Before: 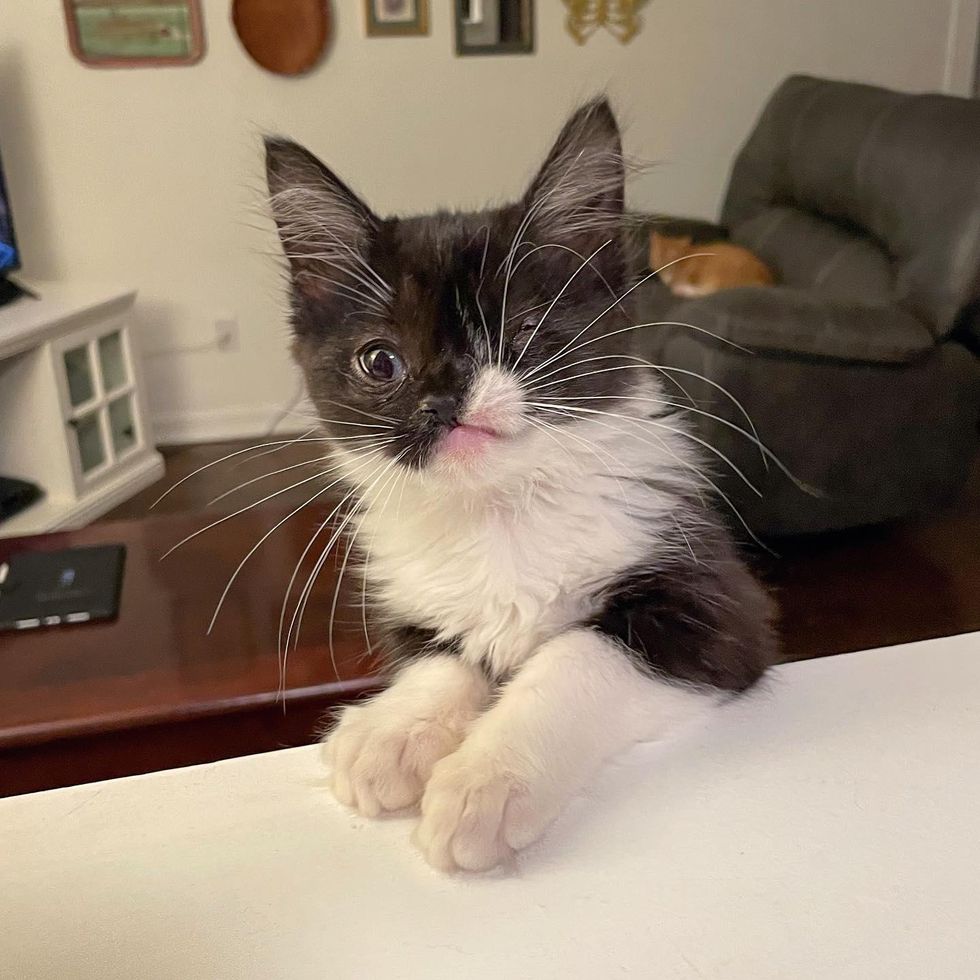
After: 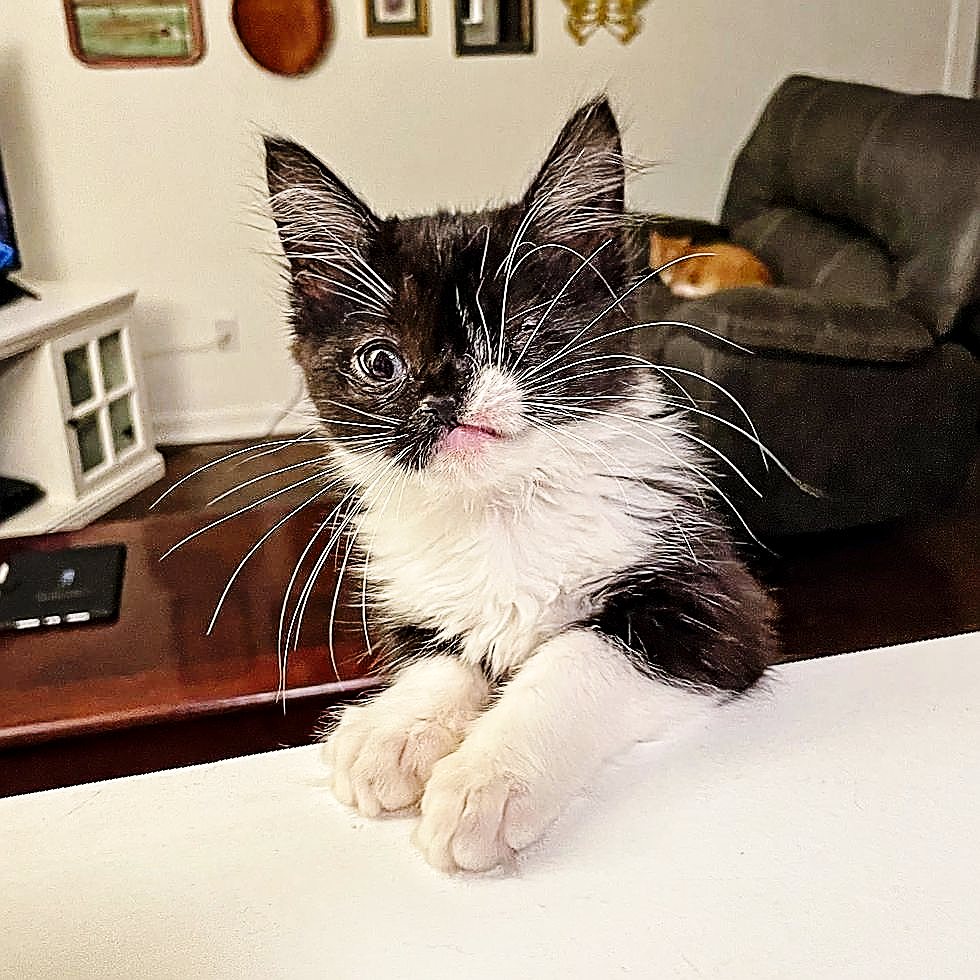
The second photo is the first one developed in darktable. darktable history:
sharpen: radius 1.423, amount 1.255, threshold 0.699
base curve: curves: ch0 [(0, 0) (0.036, 0.025) (0.121, 0.166) (0.206, 0.329) (0.605, 0.79) (1, 1)], preserve colors none
contrast equalizer: octaves 7, y [[0.5, 0.542, 0.583, 0.625, 0.667, 0.708], [0.5 ×6], [0.5 ×6], [0 ×6], [0 ×6]]
